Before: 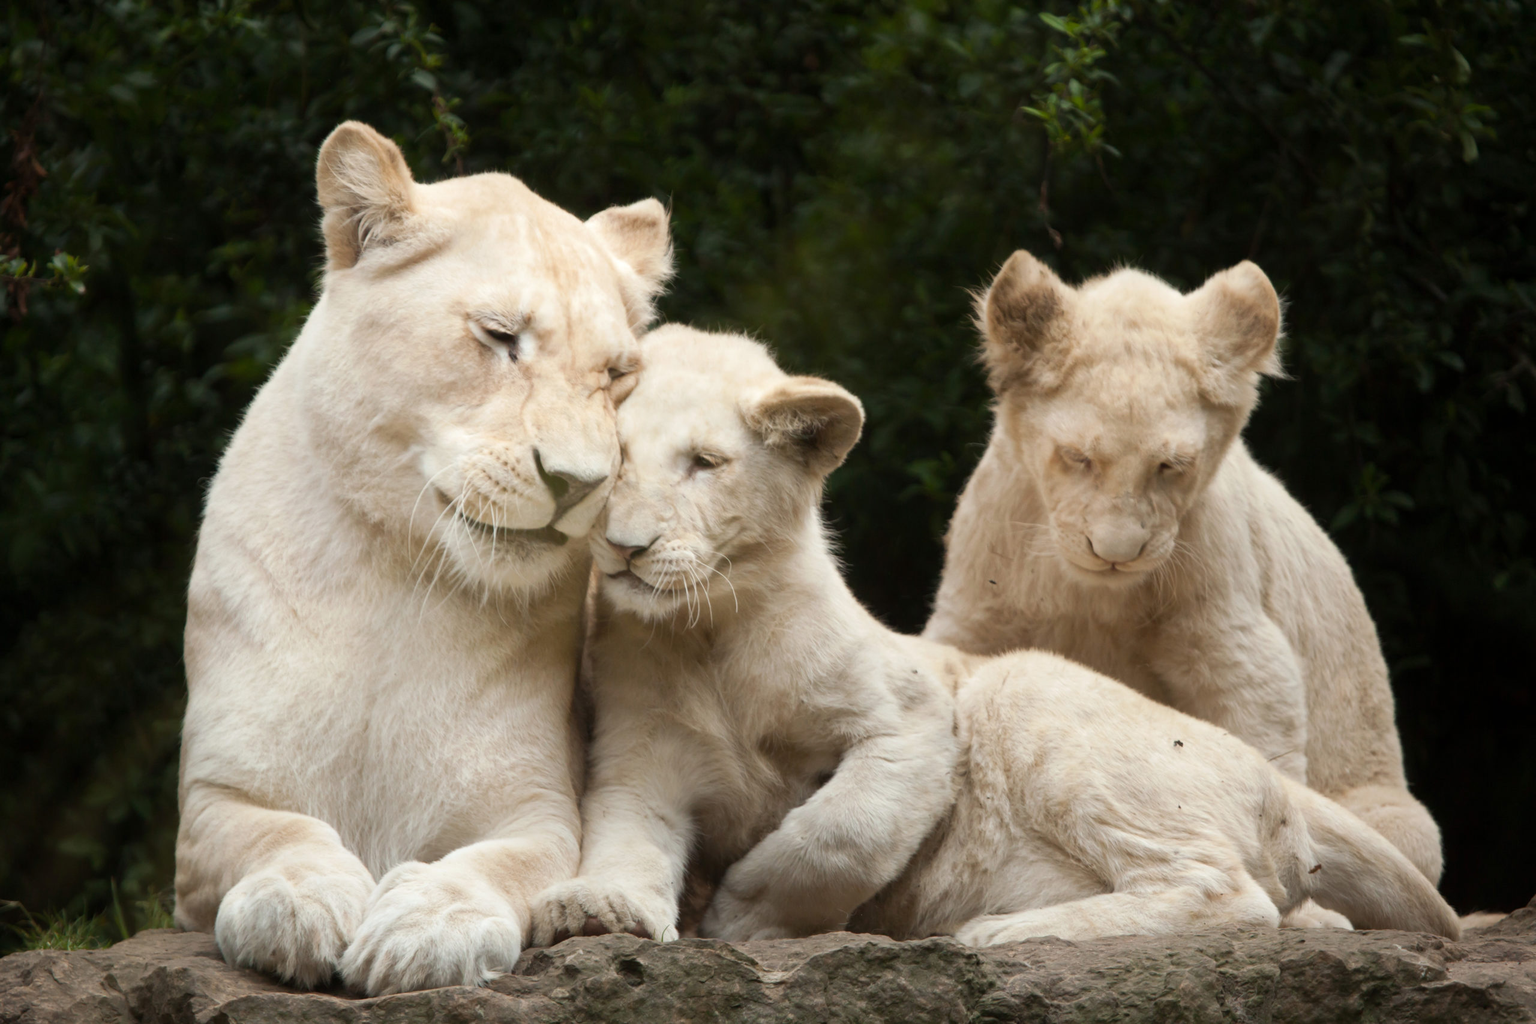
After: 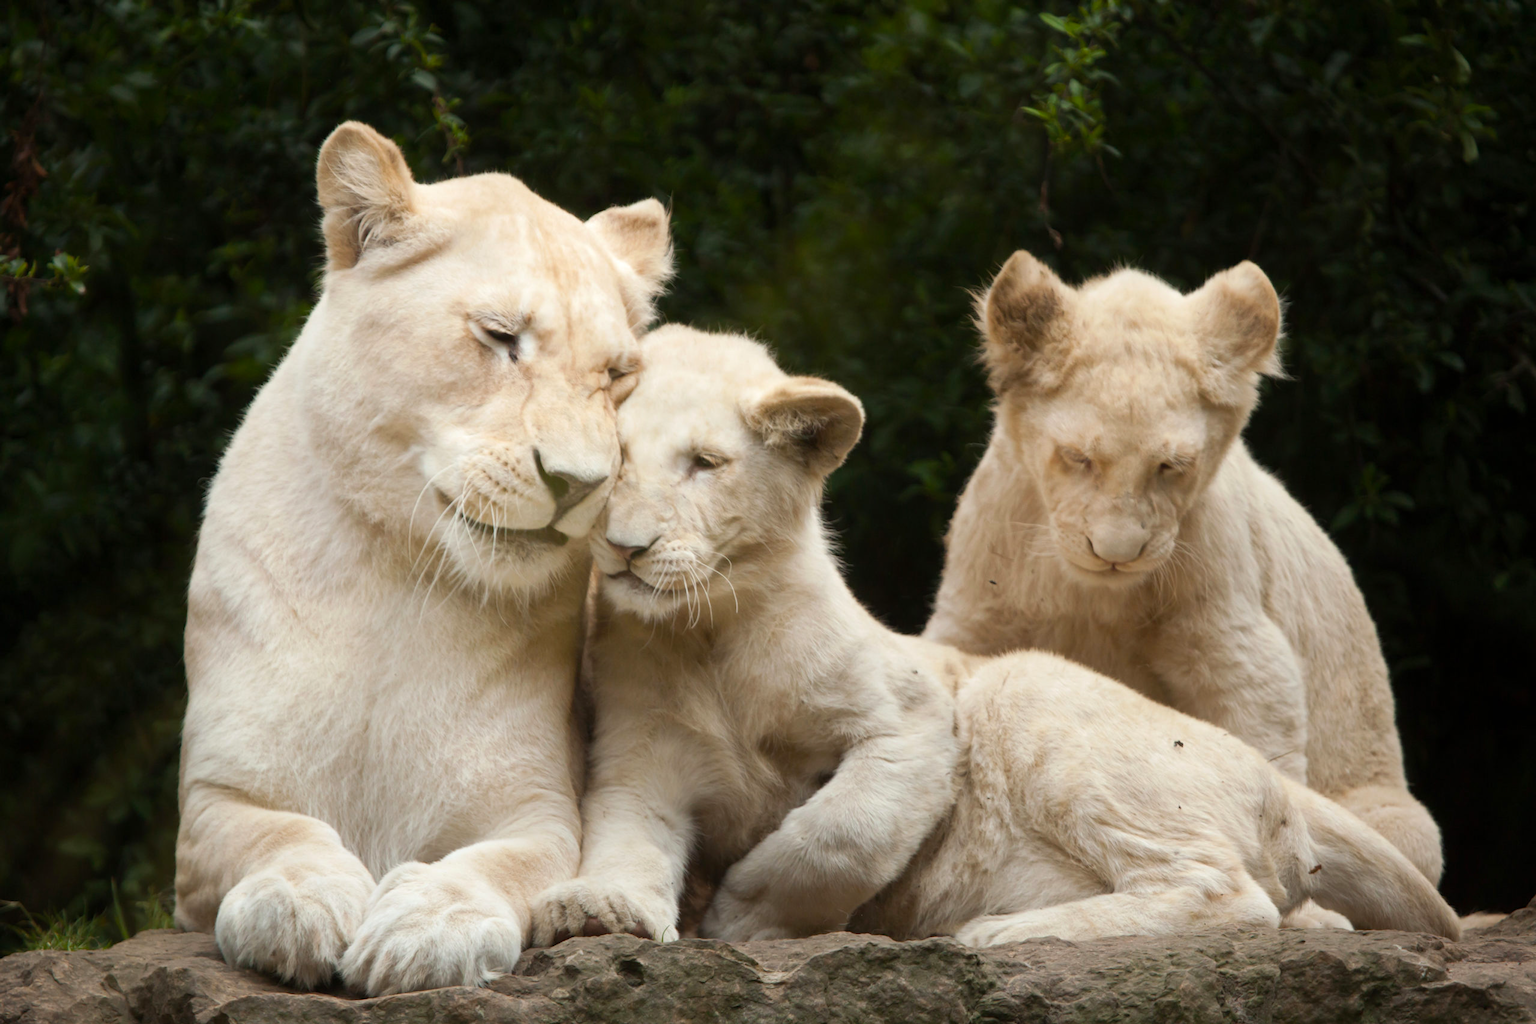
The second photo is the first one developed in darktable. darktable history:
color balance rgb: perceptual saturation grading › global saturation 15.05%
